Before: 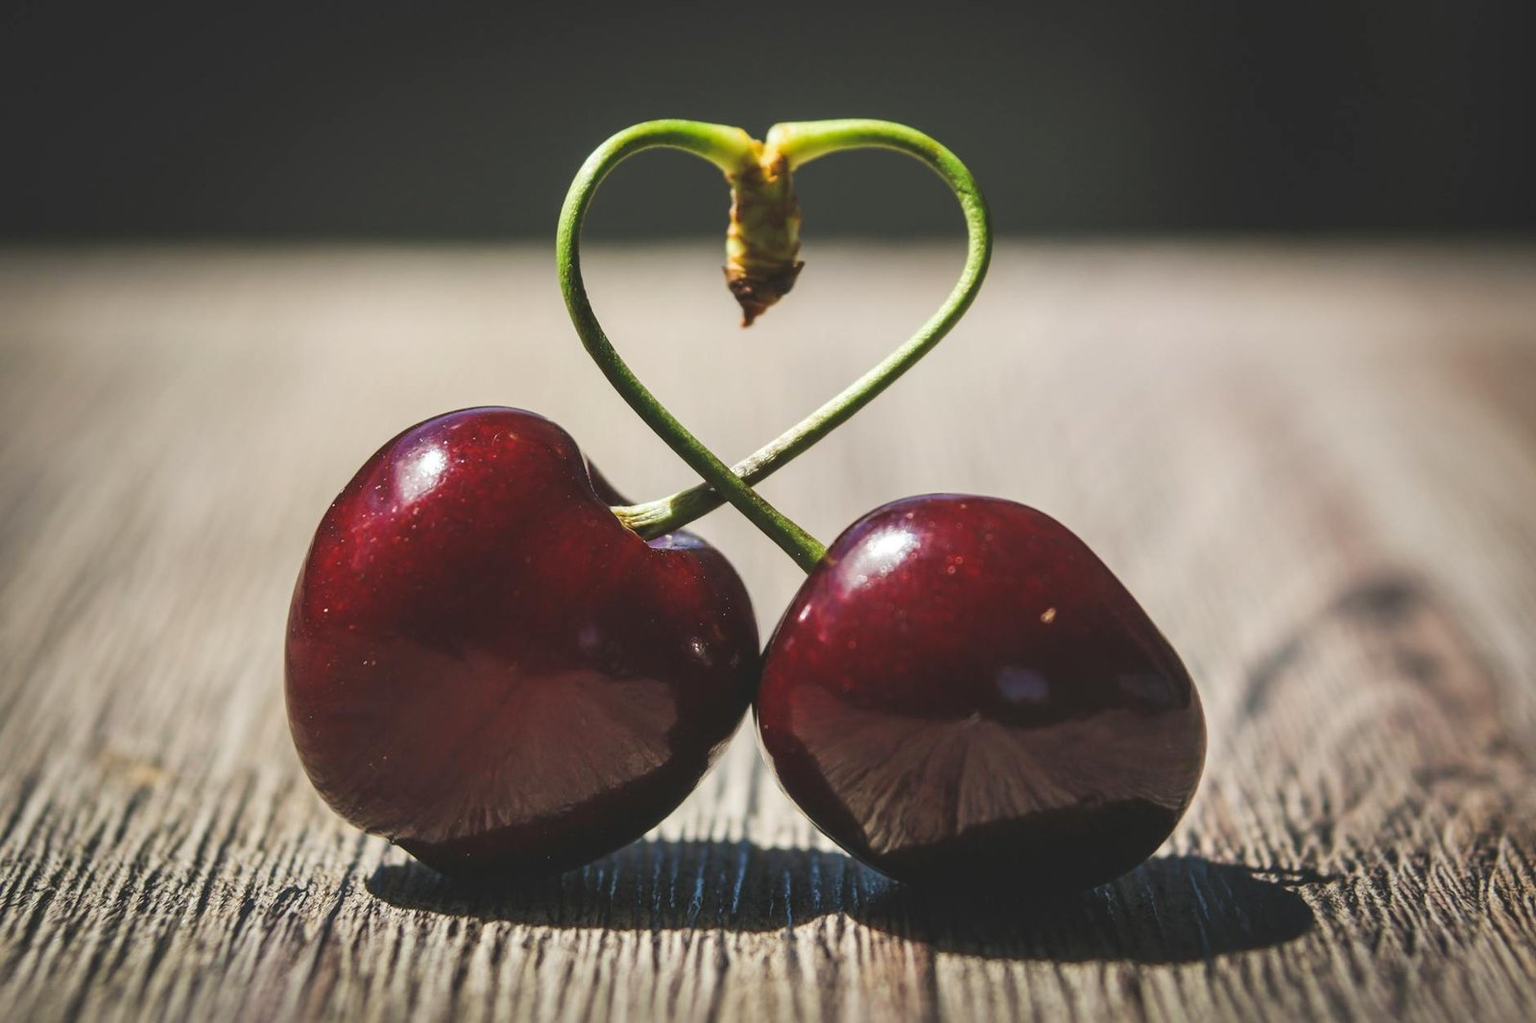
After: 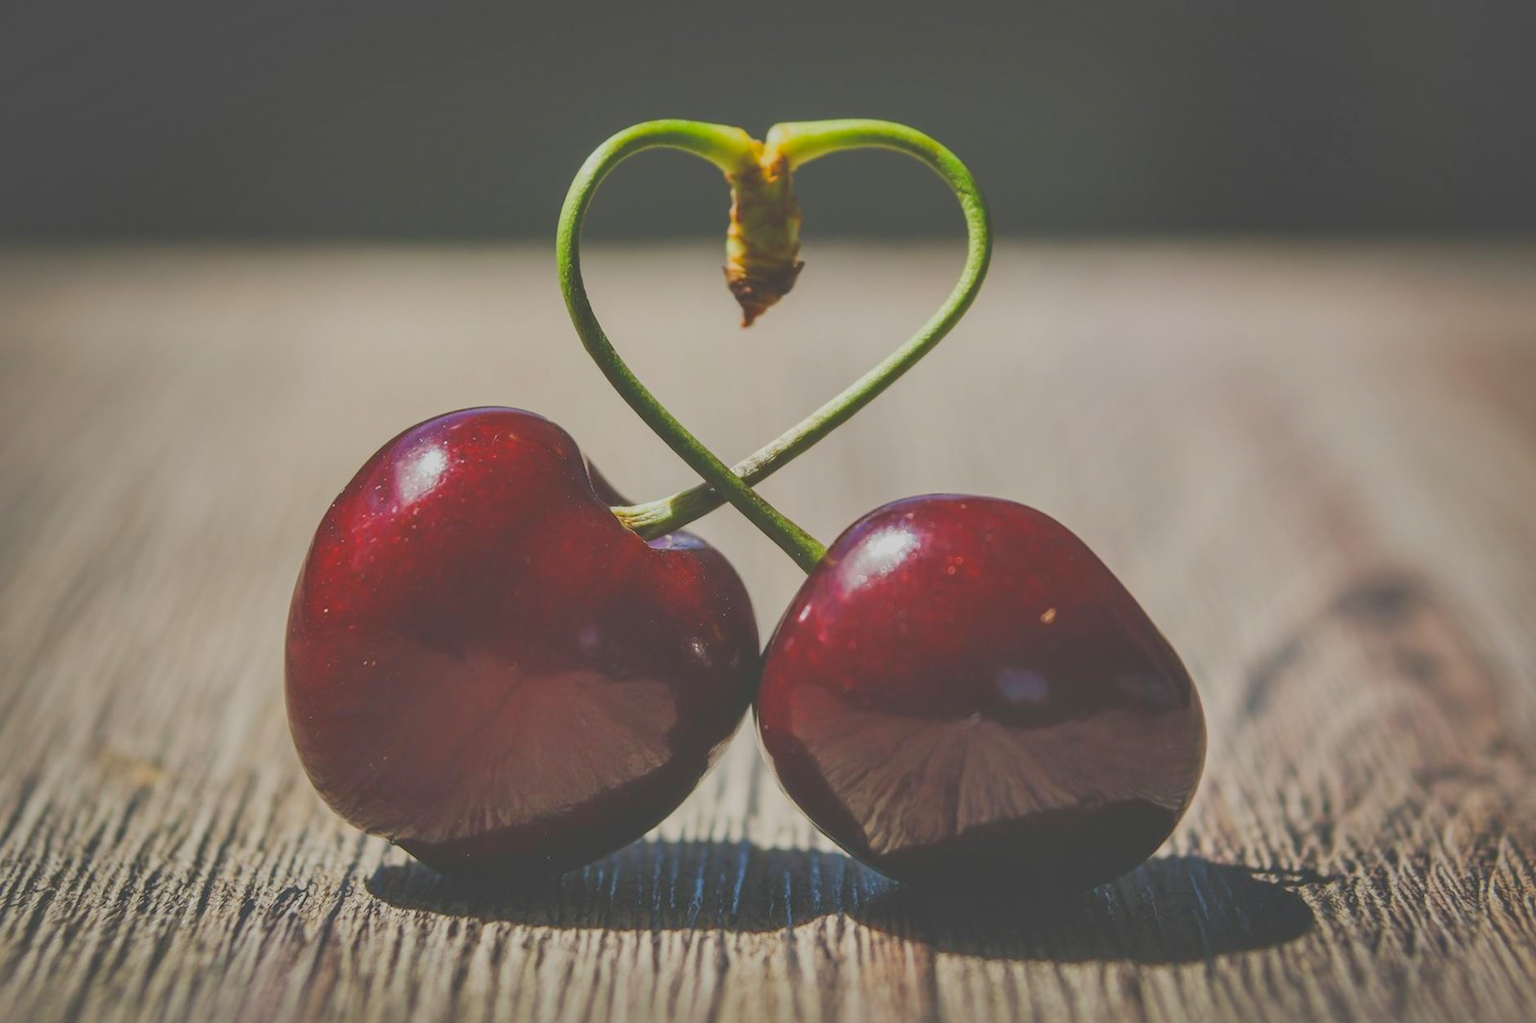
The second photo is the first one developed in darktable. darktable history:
contrast brightness saturation: contrast -0.282
shadows and highlights: on, module defaults
